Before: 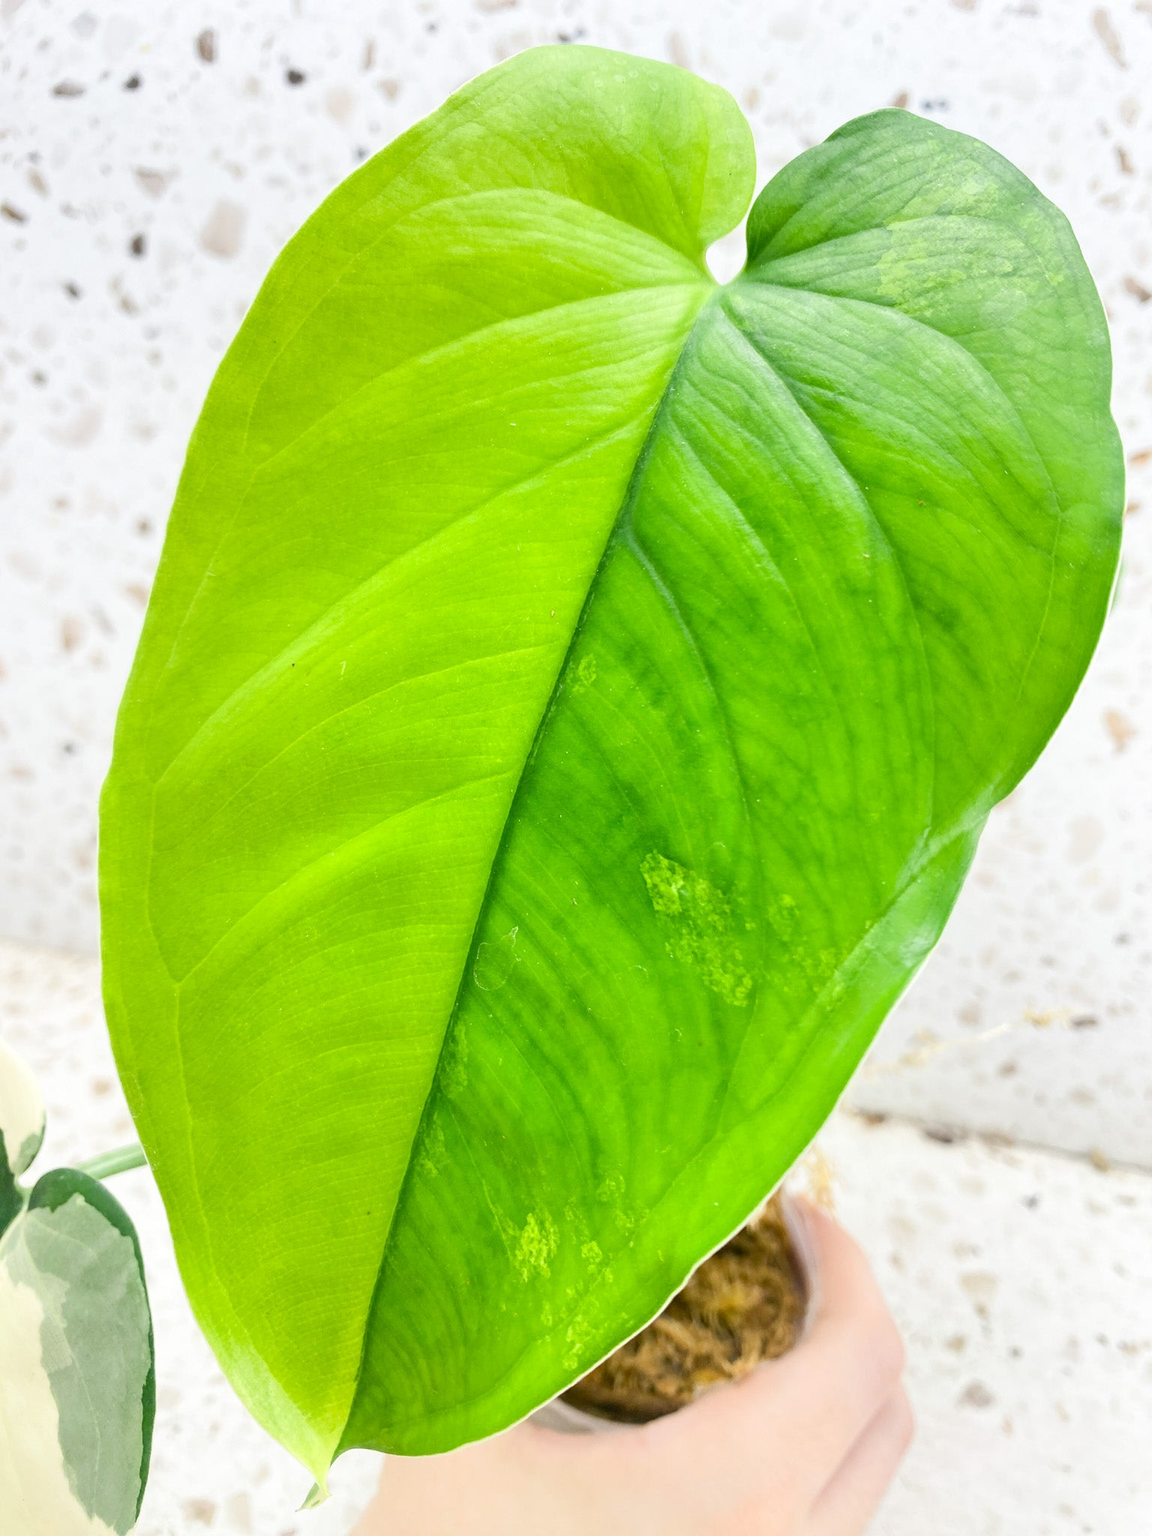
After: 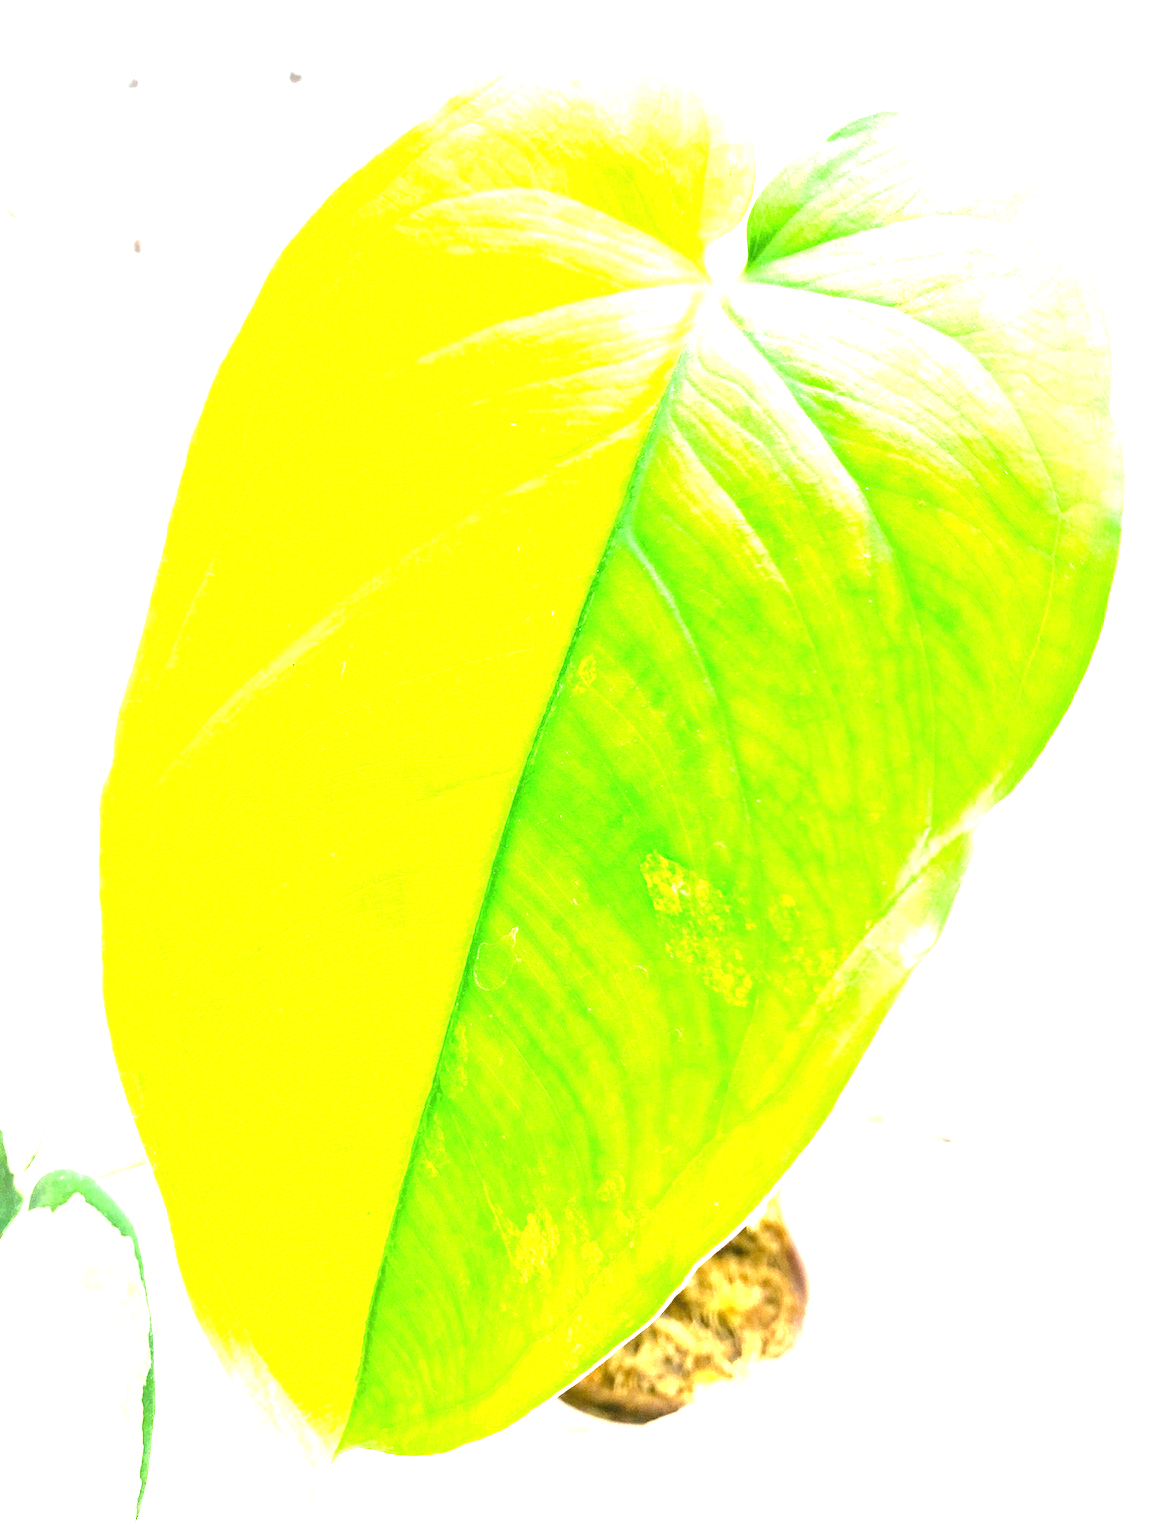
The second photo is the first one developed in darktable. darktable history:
exposure: black level correction 0, exposure 2.111 EV, compensate highlight preservation false
